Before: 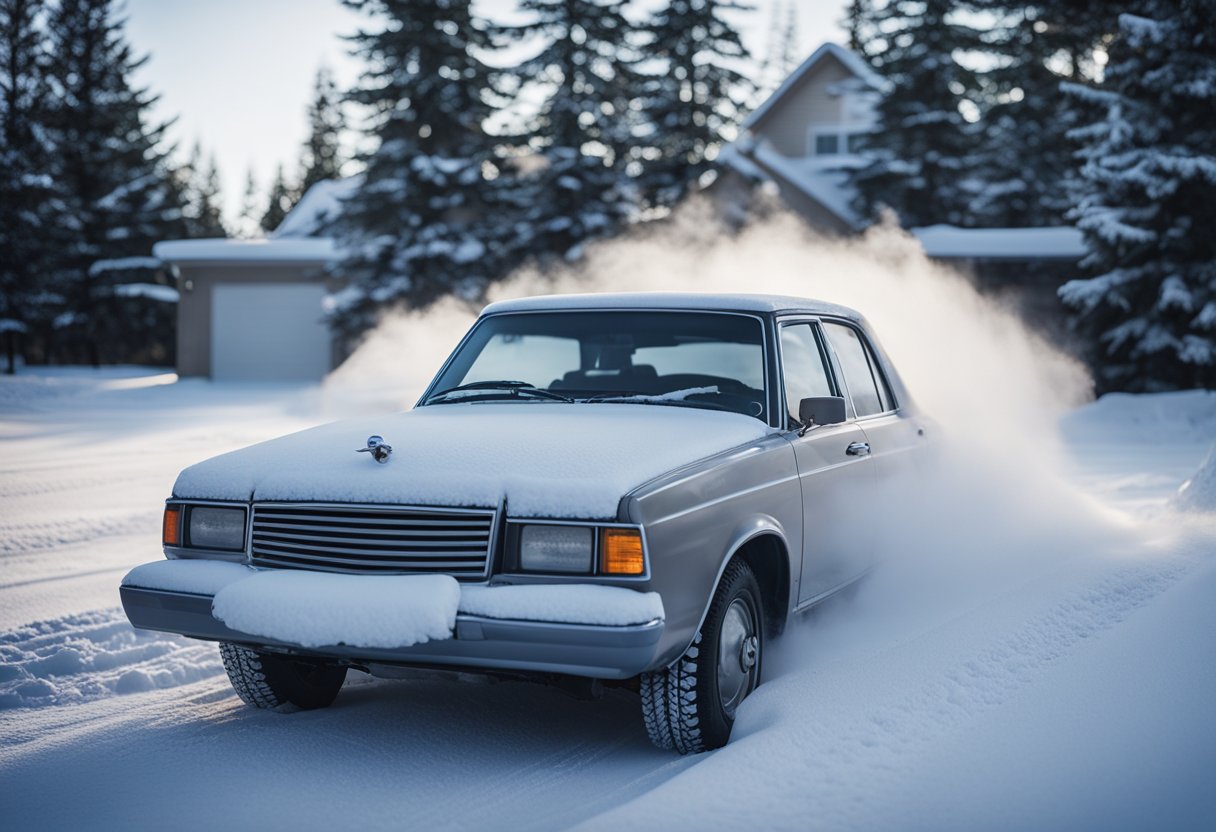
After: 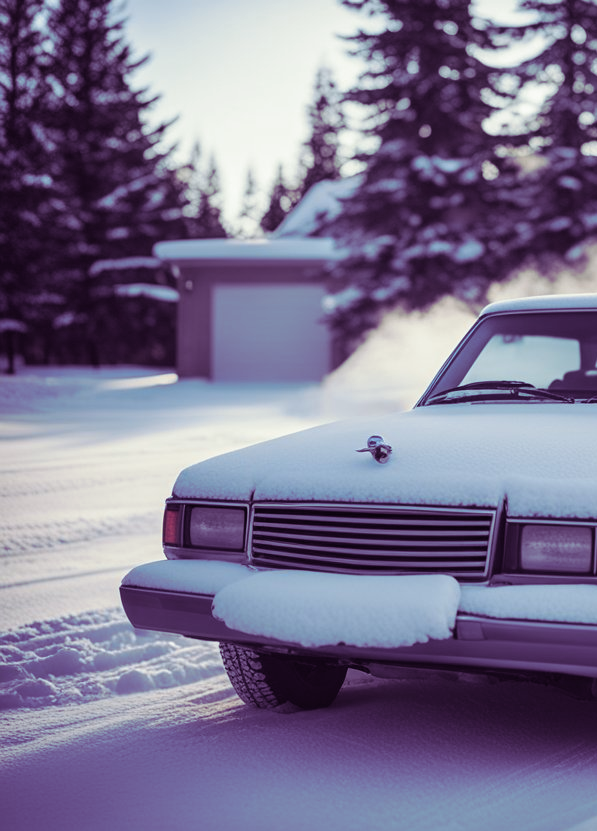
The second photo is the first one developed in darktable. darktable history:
crop and rotate: left 0%, top 0%, right 50.845%
split-toning: shadows › hue 277.2°, shadows › saturation 0.74
